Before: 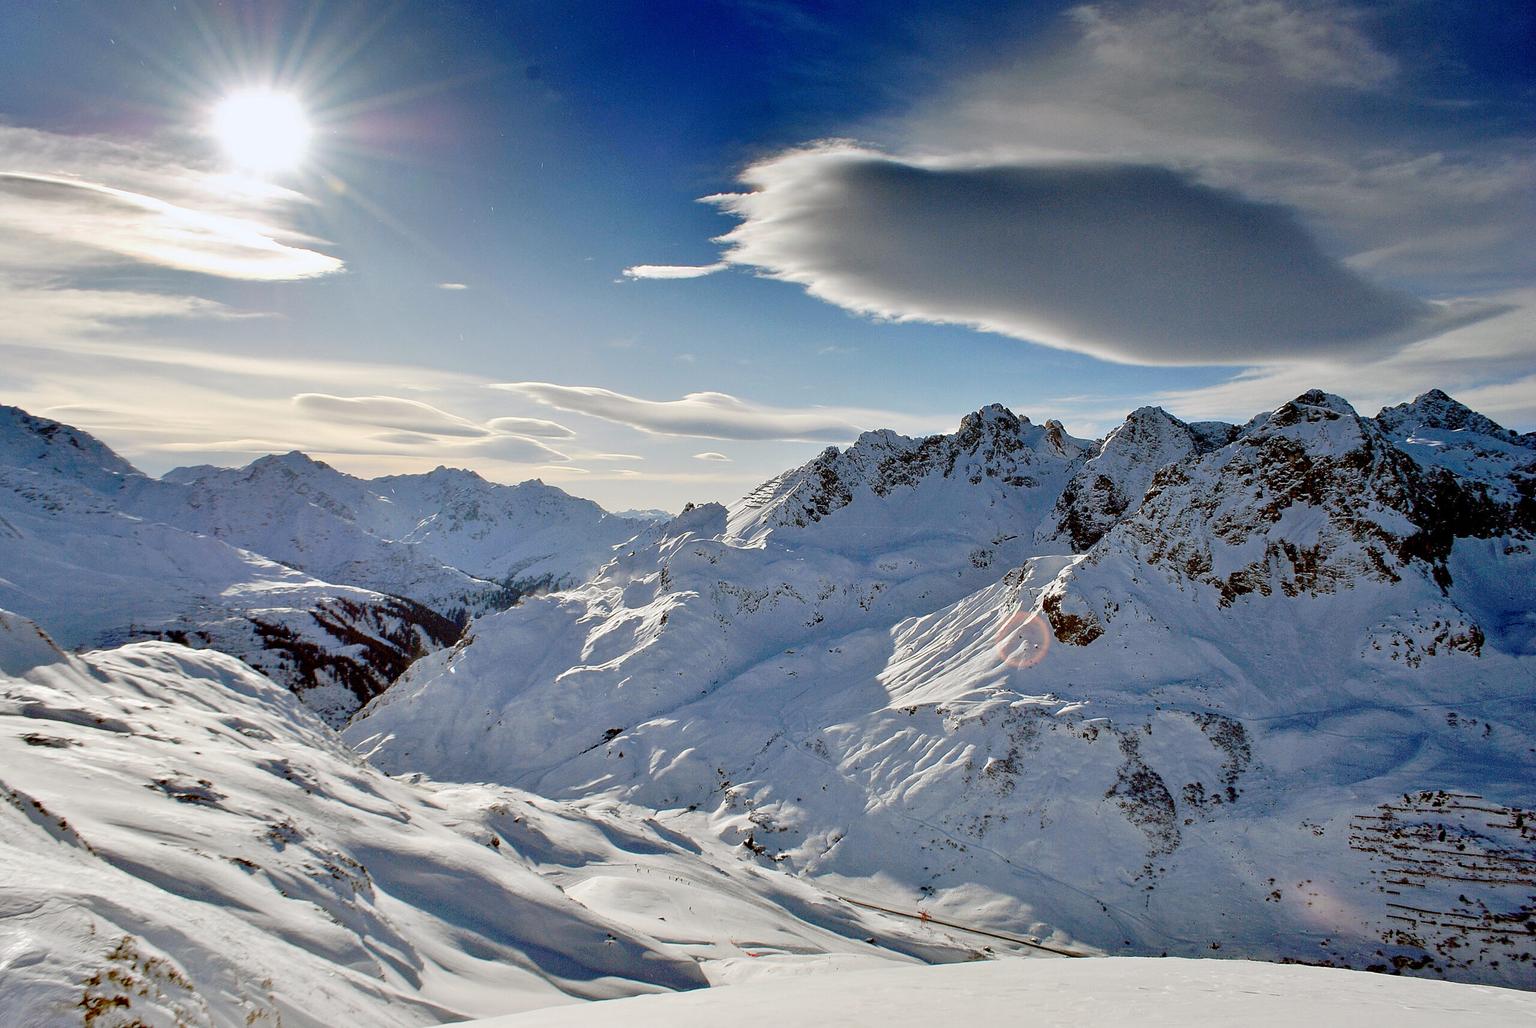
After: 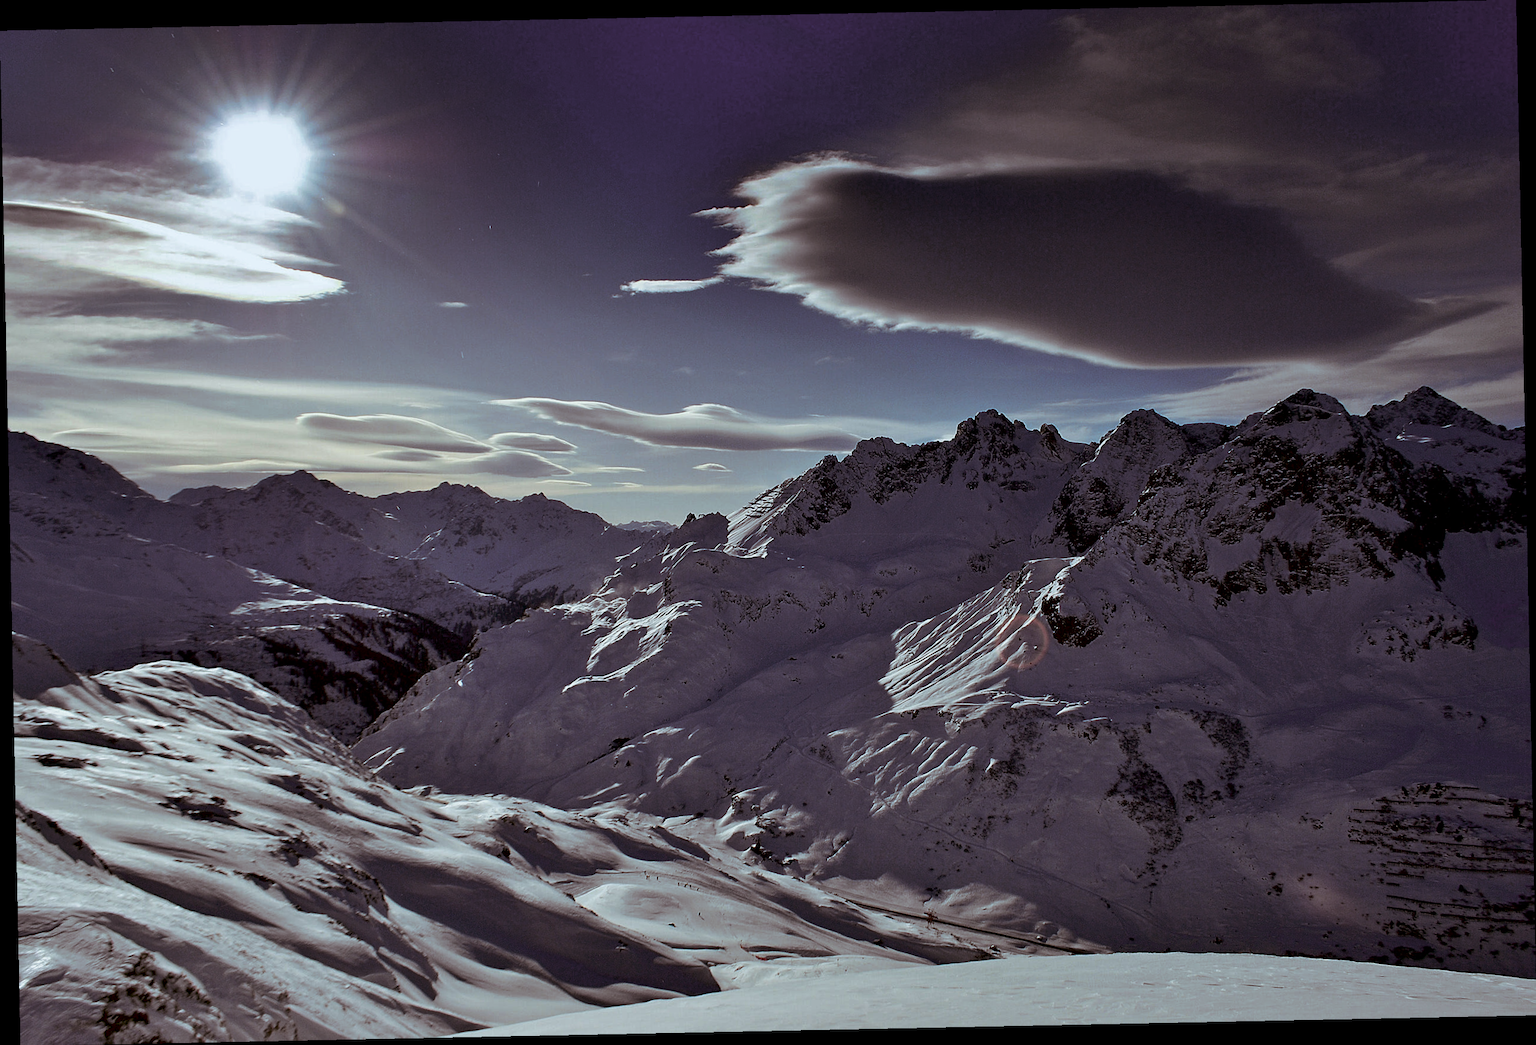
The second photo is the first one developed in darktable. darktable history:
split-toning: shadows › saturation 0.24, highlights › hue 54°, highlights › saturation 0.24
rotate and perspective: rotation -1.17°, automatic cropping off
white balance: red 0.925, blue 1.046
contrast brightness saturation: contrast 0.09, brightness -0.59, saturation 0.17
